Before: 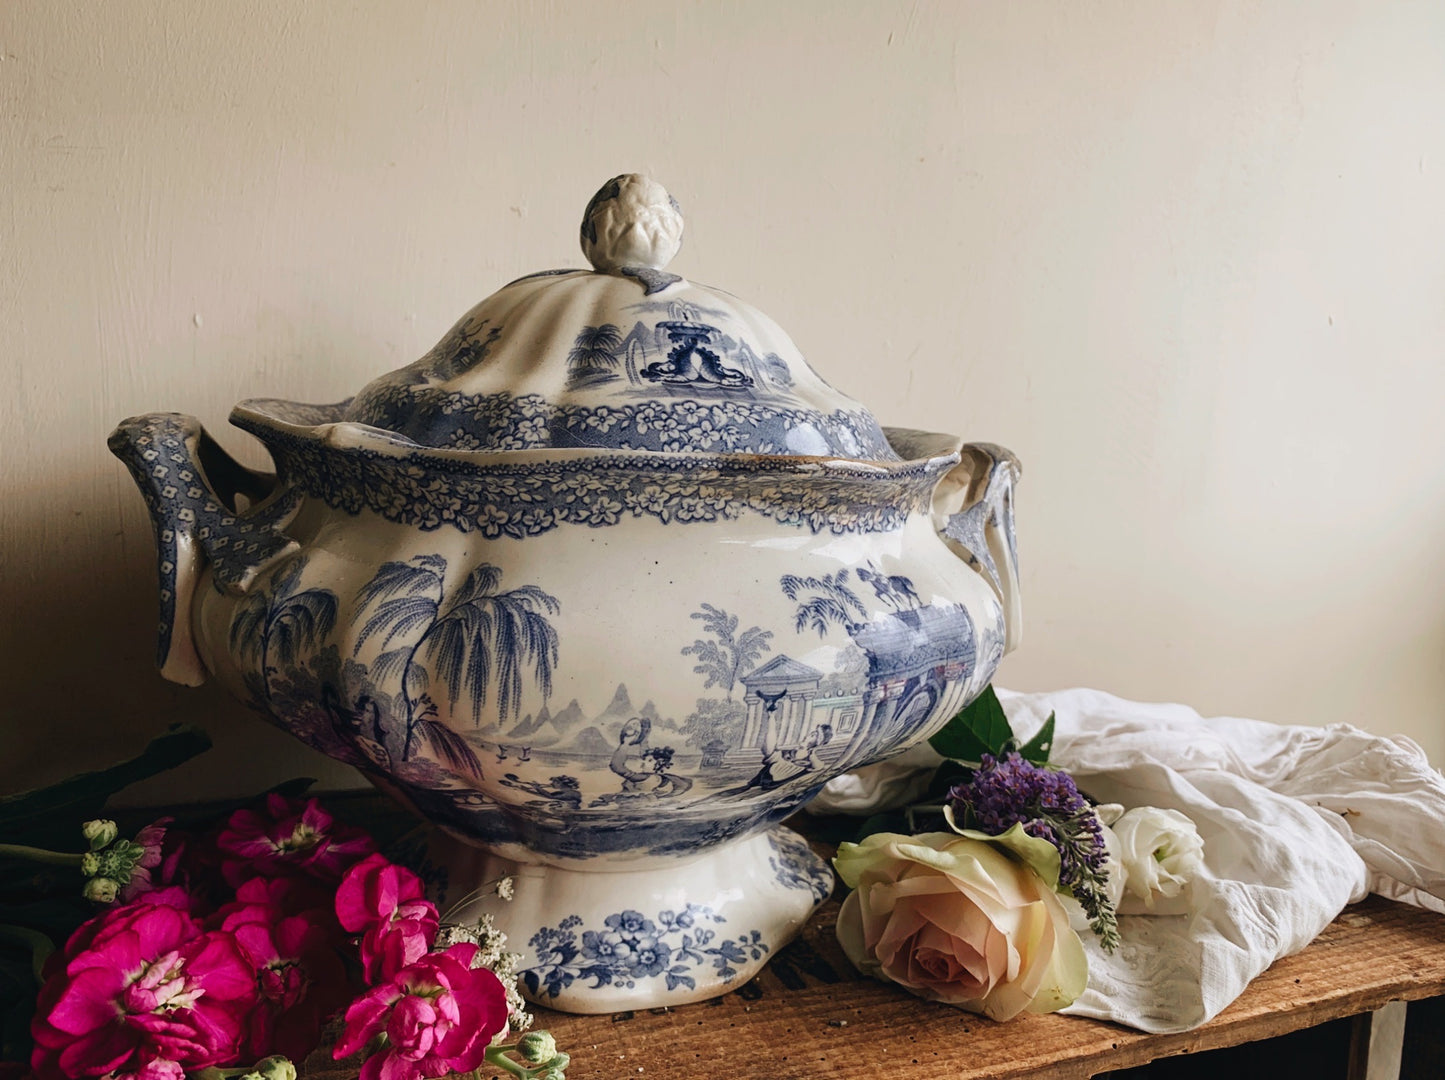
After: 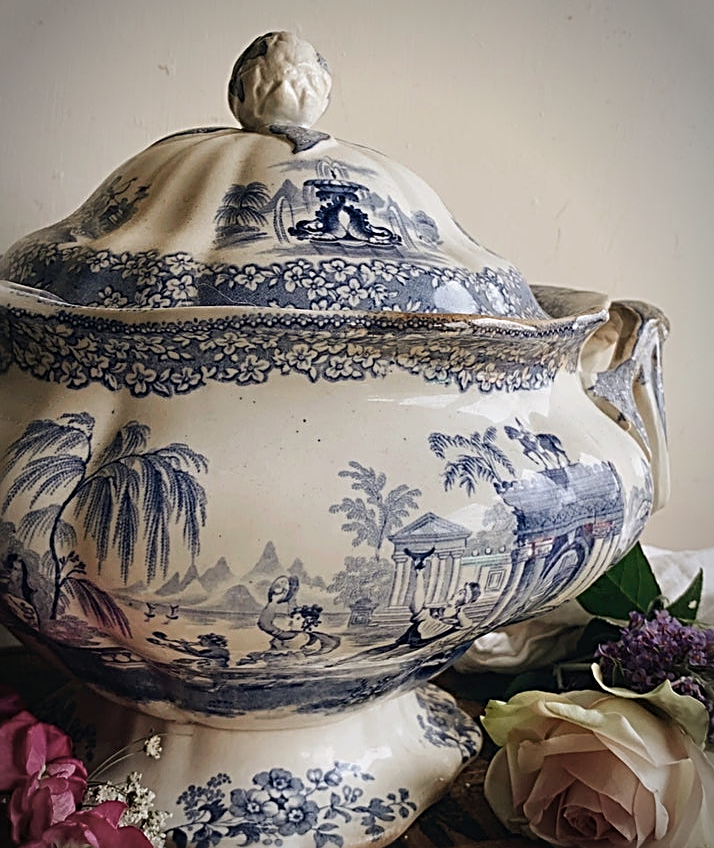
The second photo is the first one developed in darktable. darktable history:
vignetting: automatic ratio true
crop and rotate: angle 0.02°, left 24.353%, top 13.219%, right 26.156%, bottom 8.224%
sharpen: radius 2.817, amount 0.715
